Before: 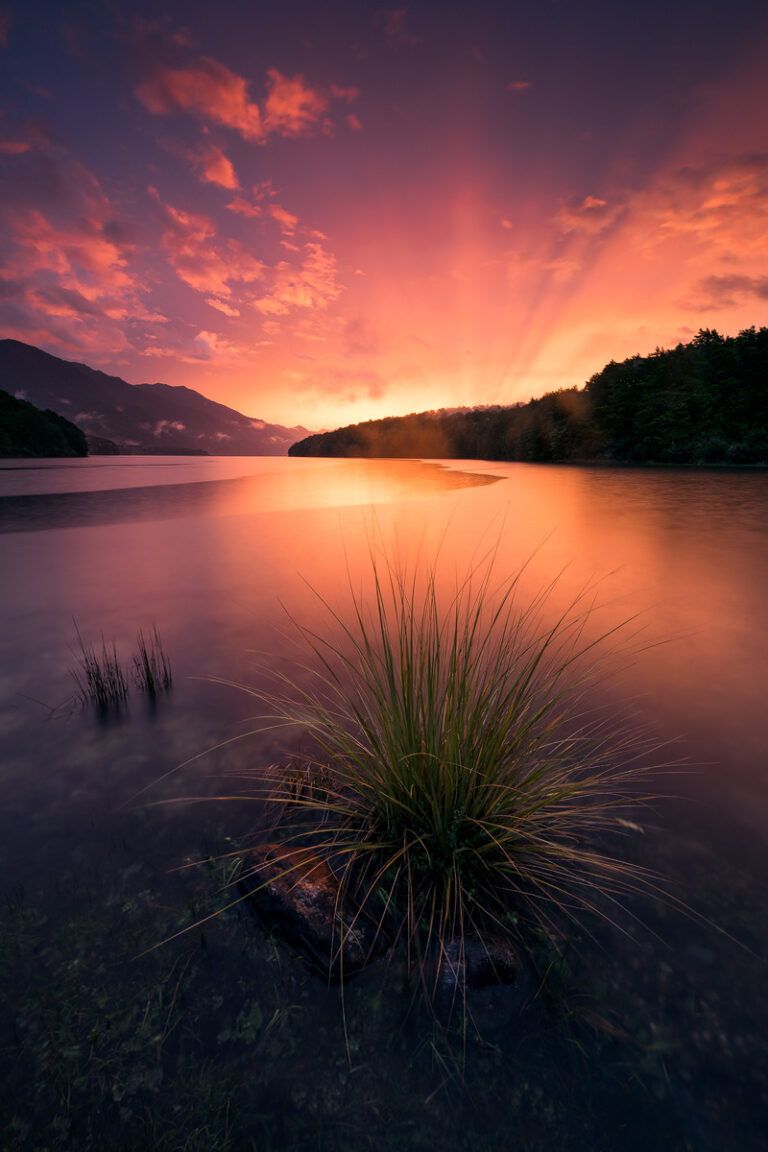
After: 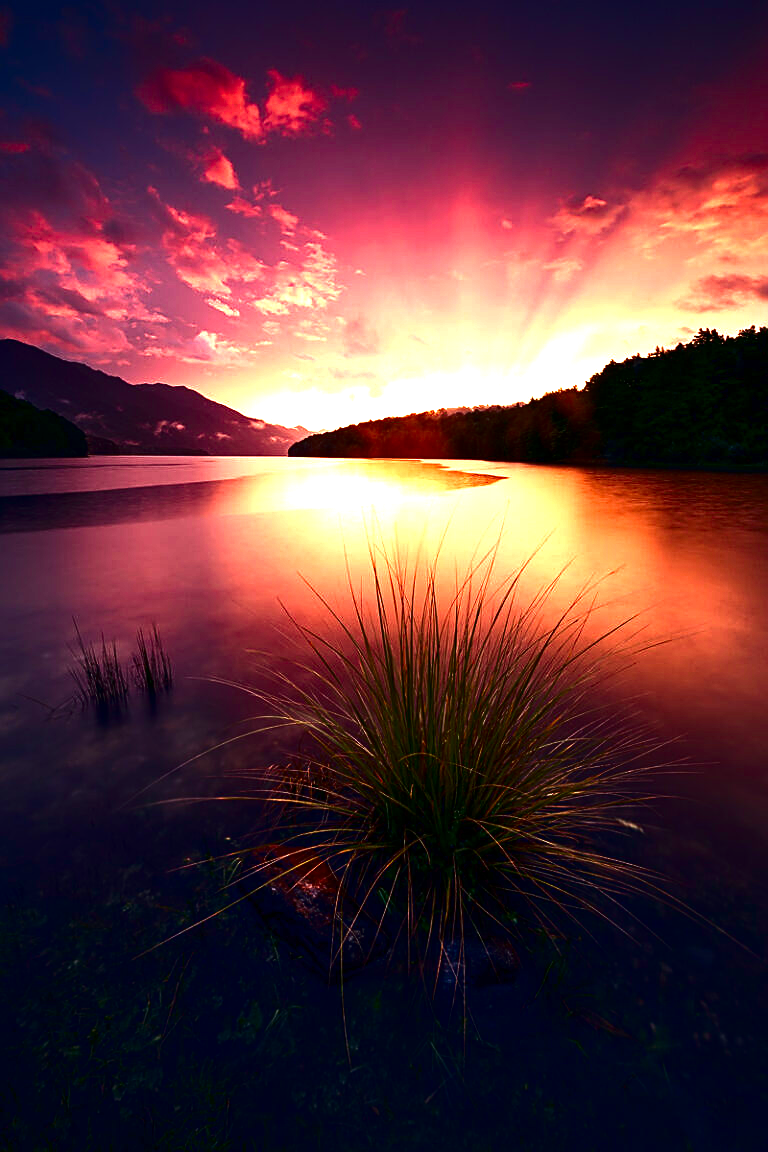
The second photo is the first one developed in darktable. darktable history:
sharpen: on, module defaults
exposure: black level correction 0, exposure 1.46 EV, compensate highlight preservation false
contrast brightness saturation: contrast 0.095, brightness -0.599, saturation 0.173
